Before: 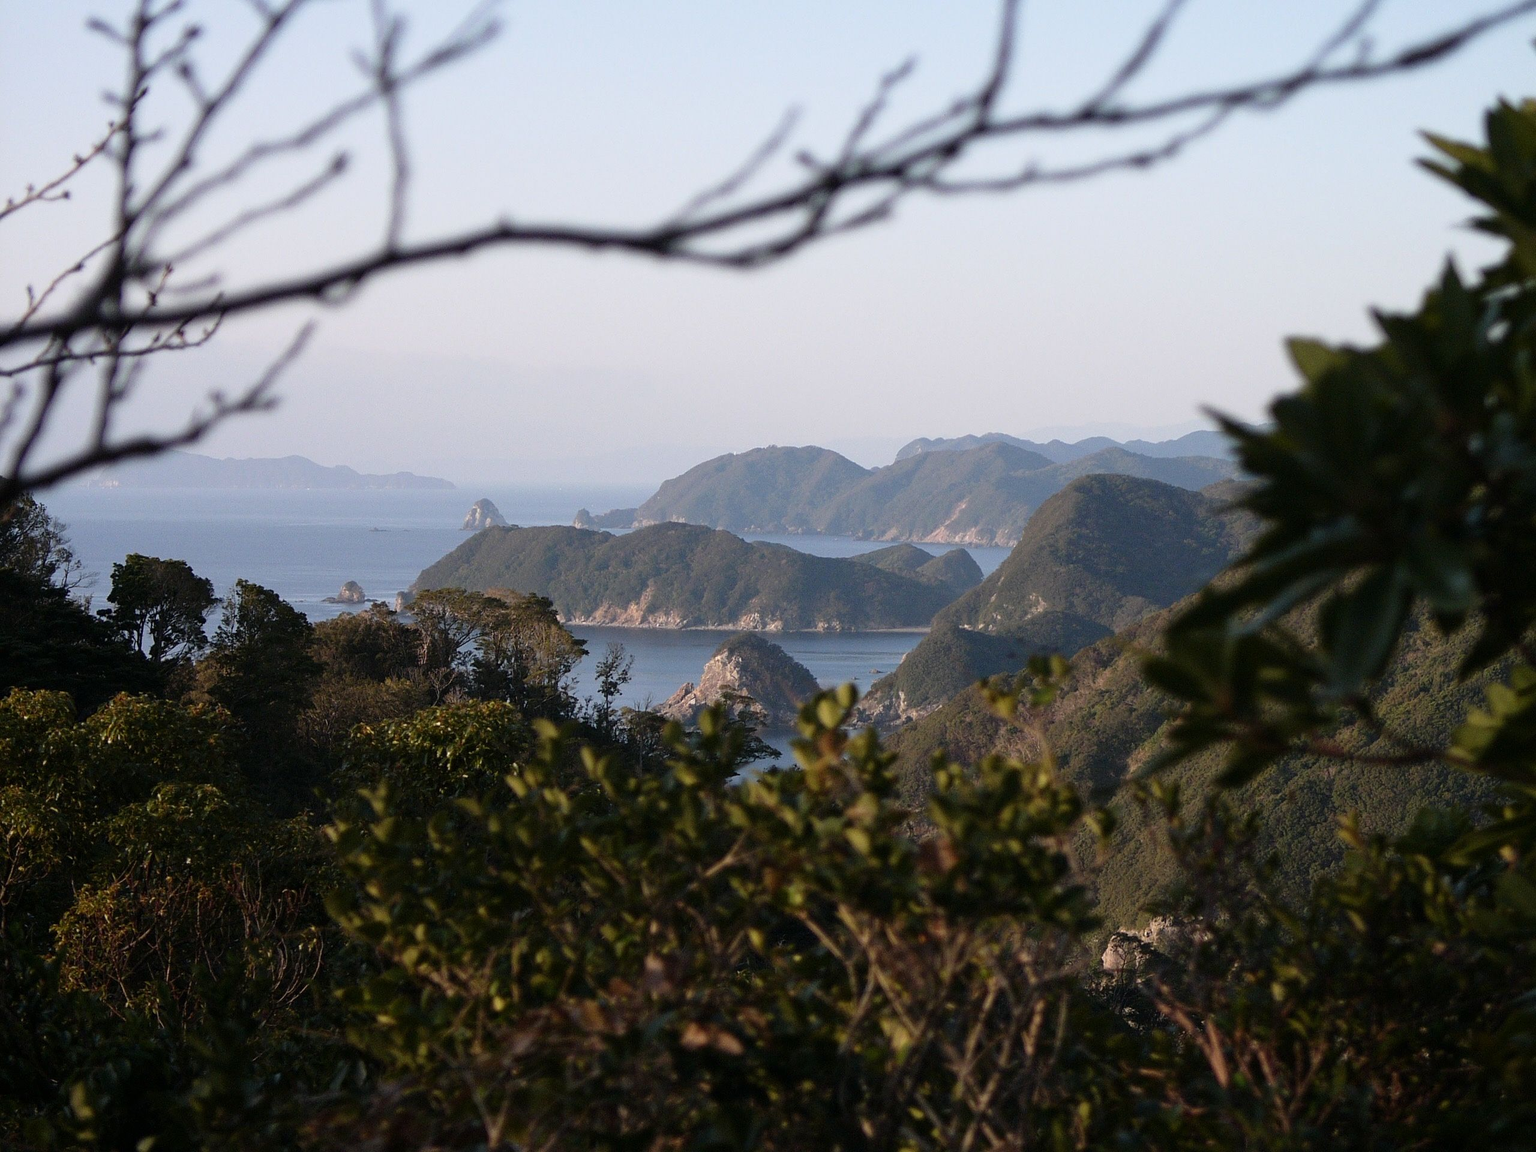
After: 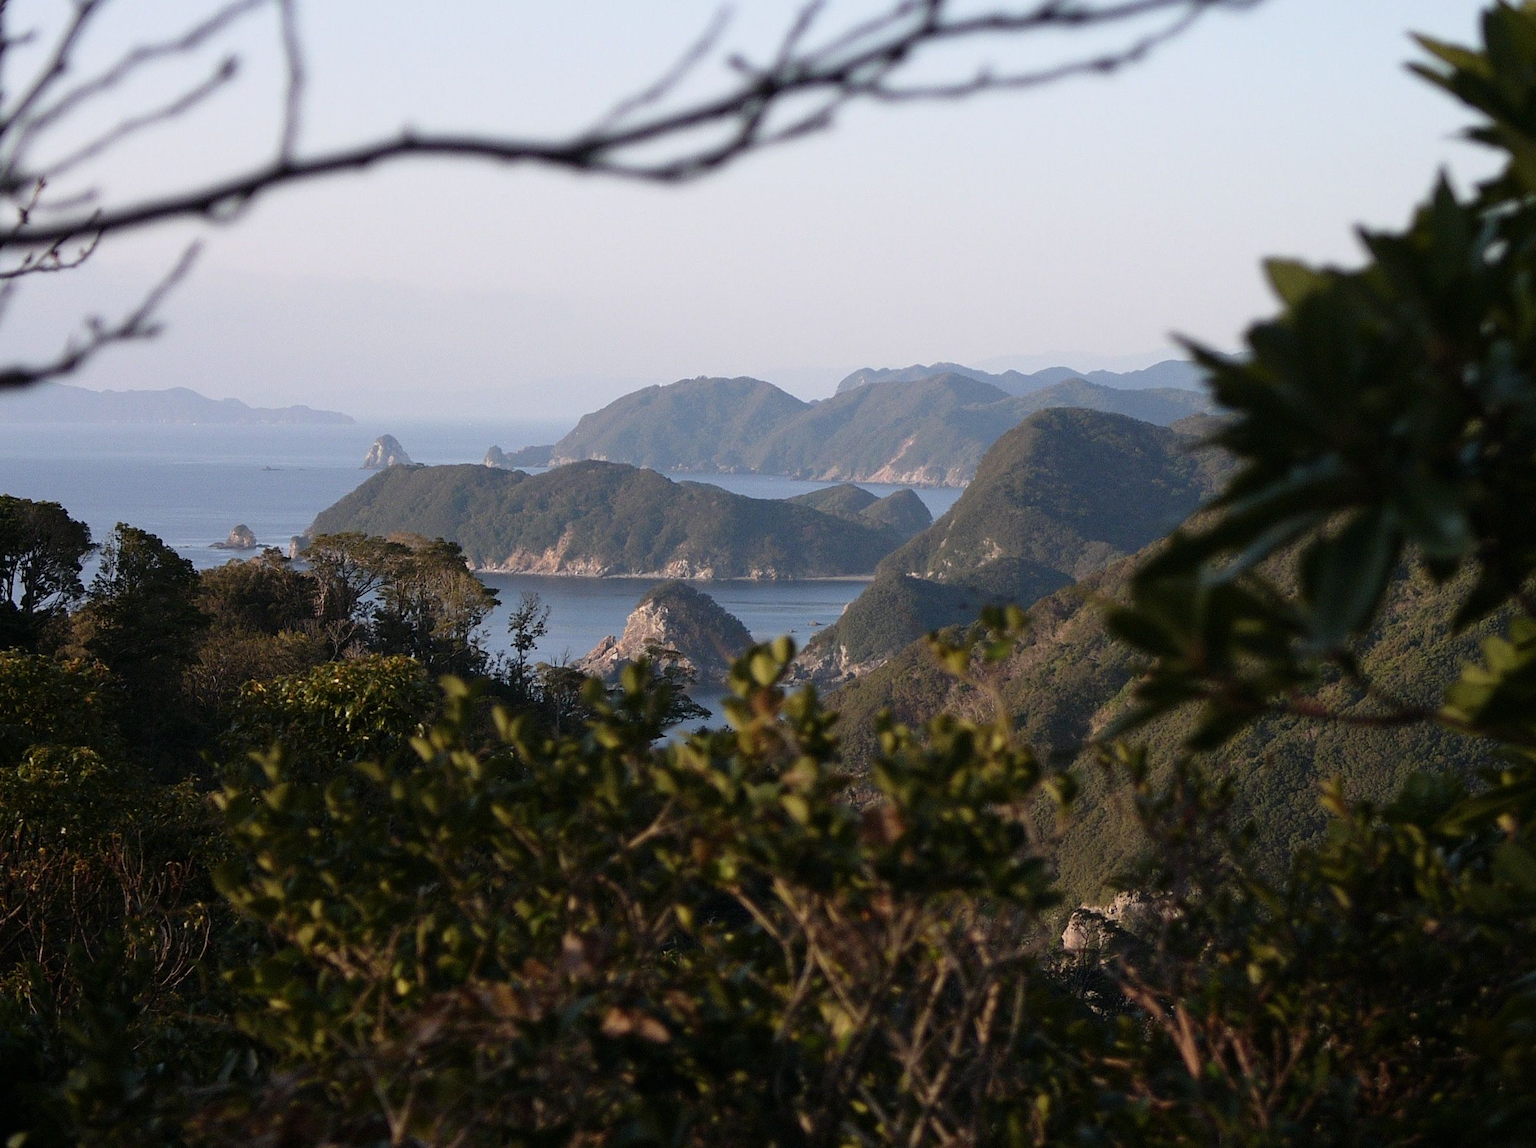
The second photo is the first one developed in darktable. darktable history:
crop and rotate: left 8.523%, top 8.81%
